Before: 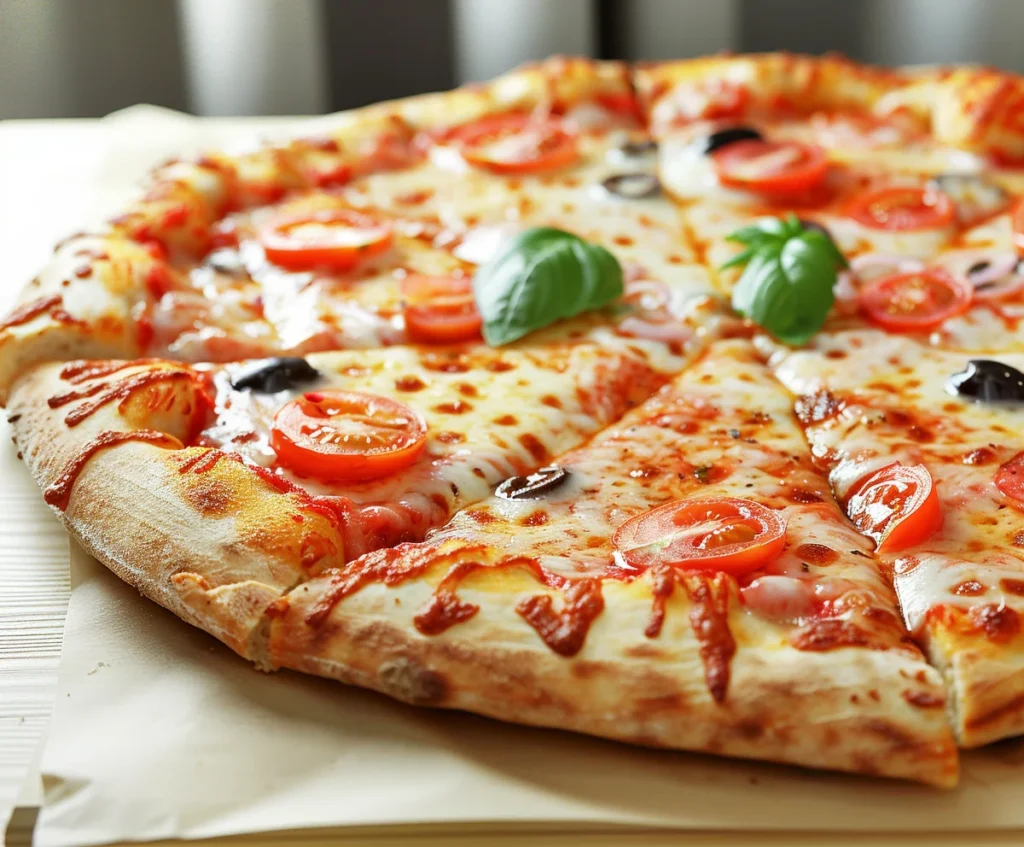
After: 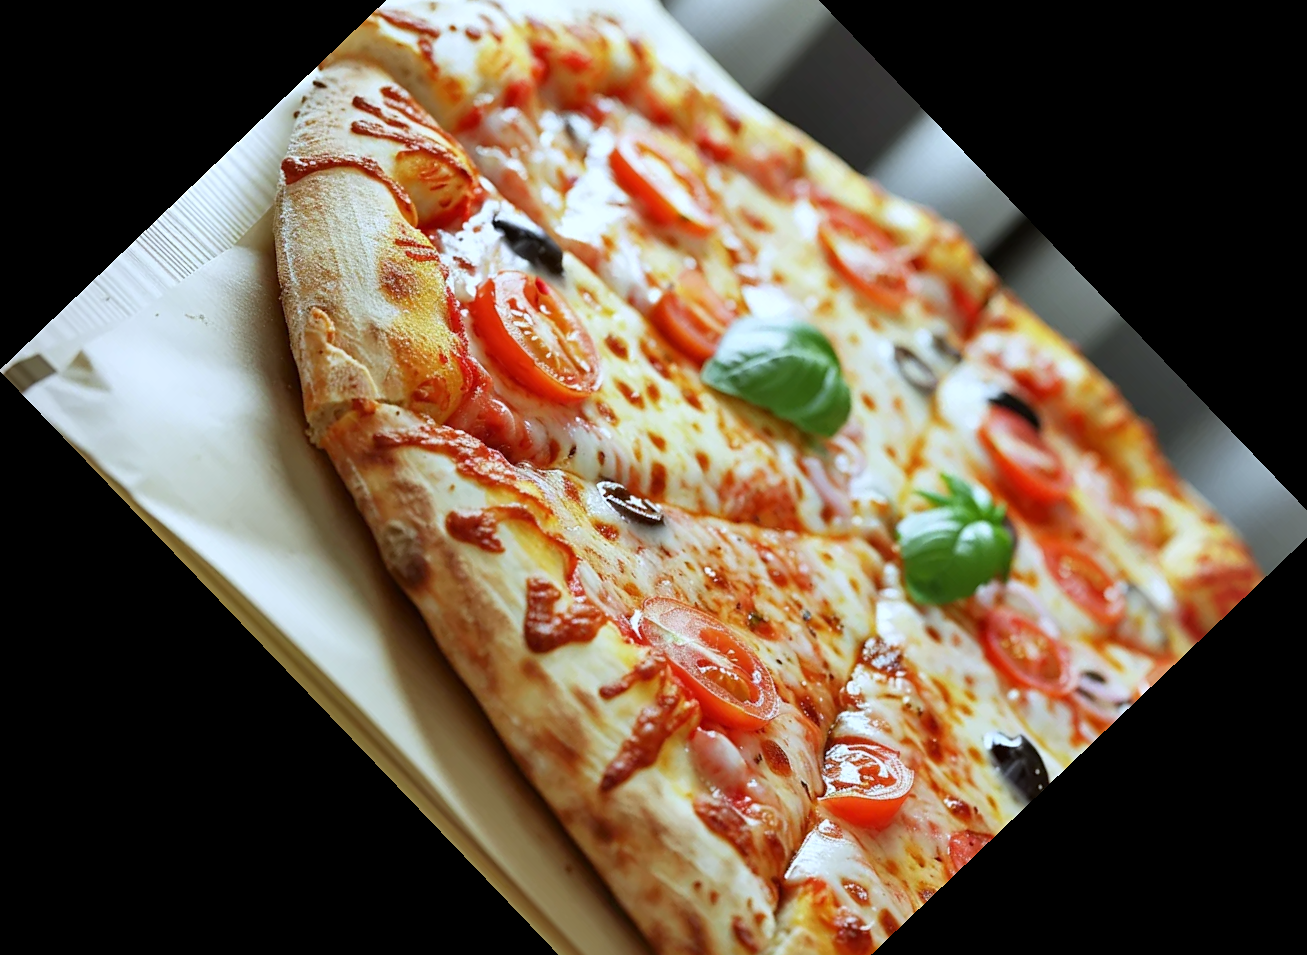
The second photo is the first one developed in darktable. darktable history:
white balance: red 0.924, blue 1.095
crop and rotate: angle -46.26°, top 16.234%, right 0.912%, bottom 11.704%
vignetting: unbound false
sharpen: amount 0.2
